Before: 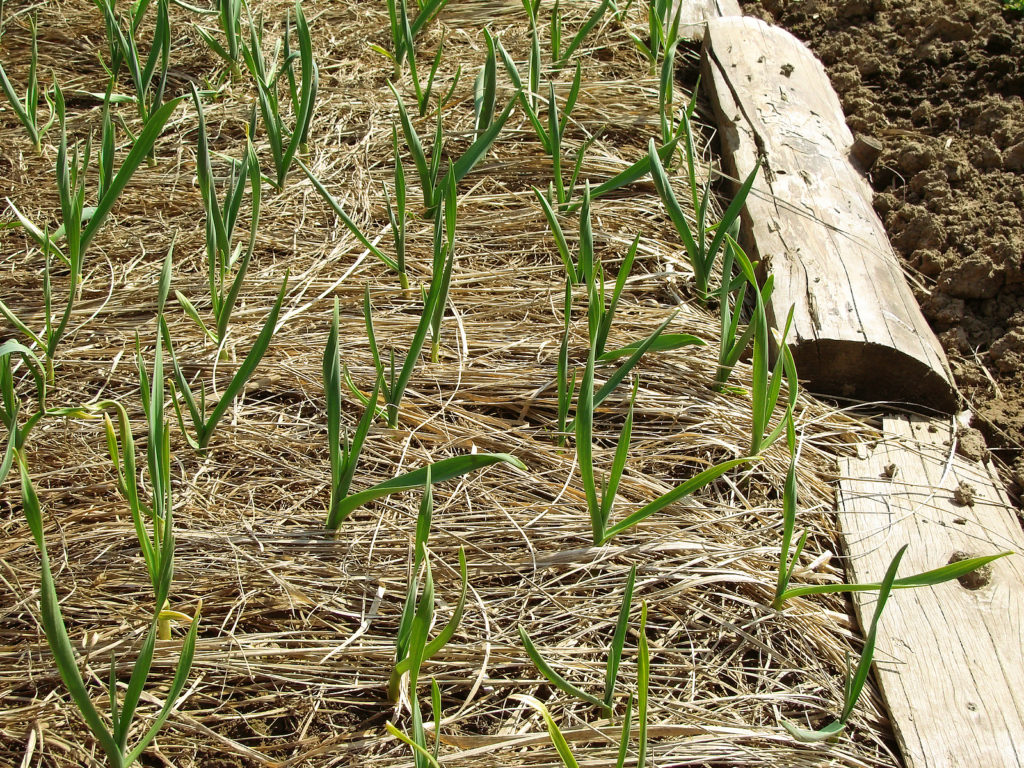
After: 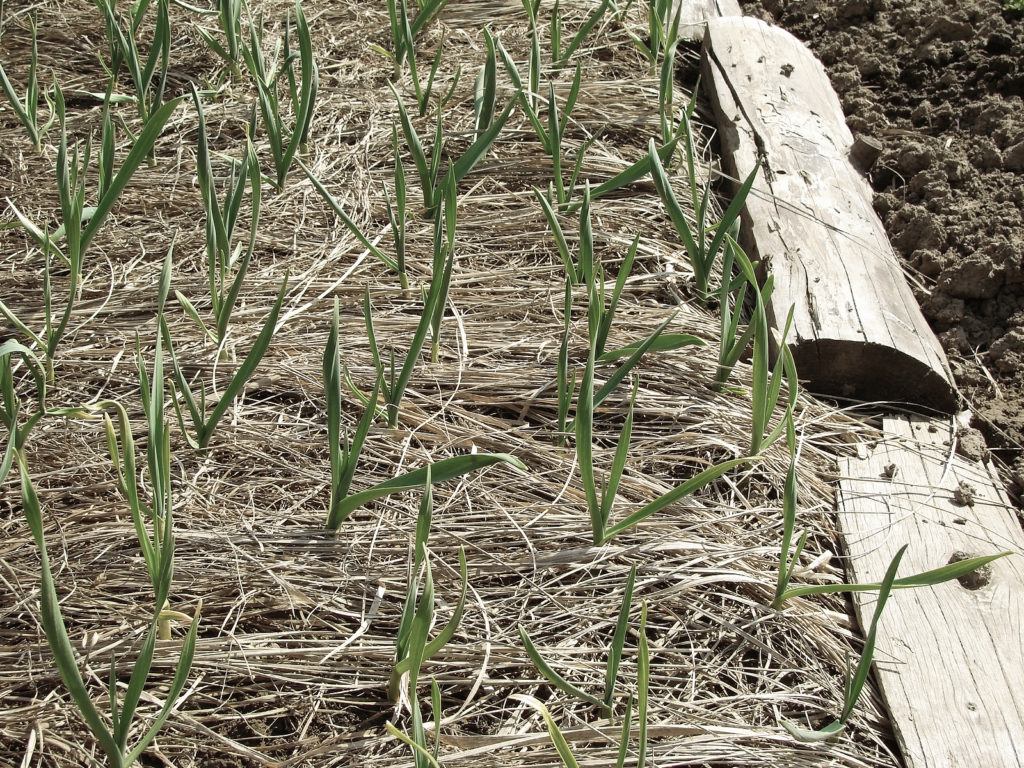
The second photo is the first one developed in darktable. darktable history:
color zones: curves: ch0 [(0, 0.559) (0.153, 0.551) (0.229, 0.5) (0.429, 0.5) (0.571, 0.5) (0.714, 0.5) (0.857, 0.5) (1, 0.559)]; ch1 [(0, 0.417) (0.112, 0.336) (0.213, 0.26) (0.429, 0.34) (0.571, 0.35) (0.683, 0.331) (0.857, 0.344) (1, 0.417)]
tone equalizer: smoothing diameter 24.97%, edges refinement/feathering 12.22, preserve details guided filter
